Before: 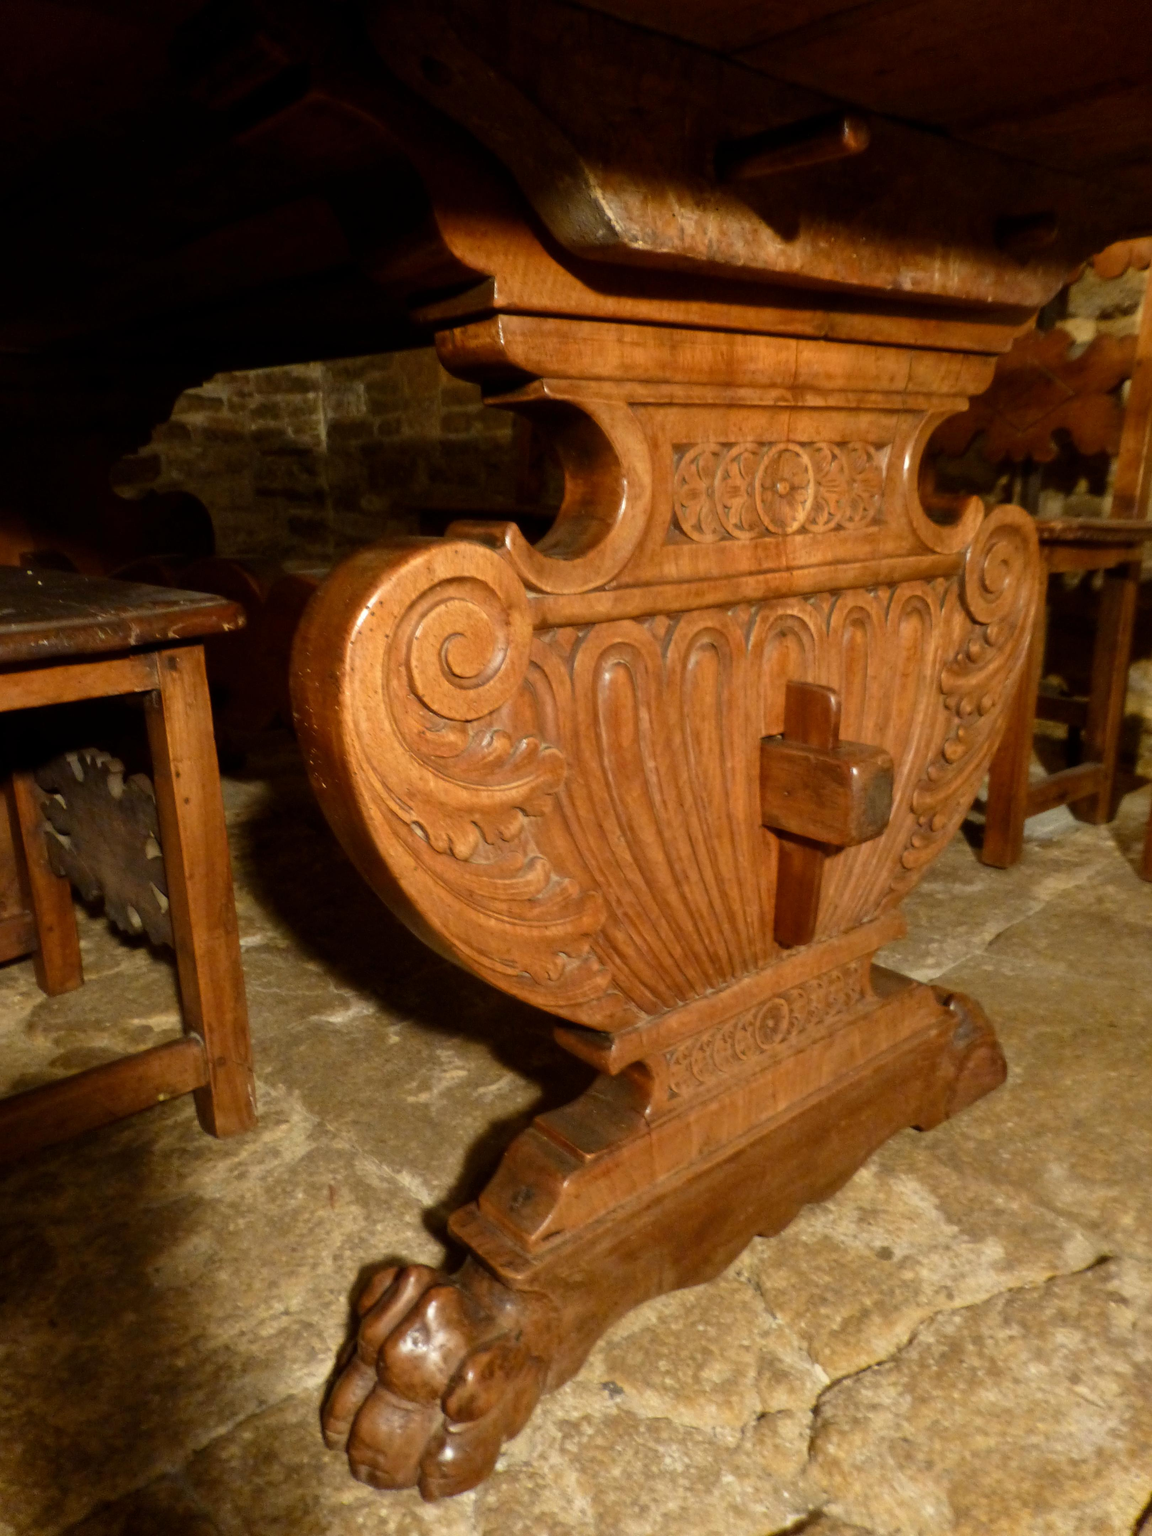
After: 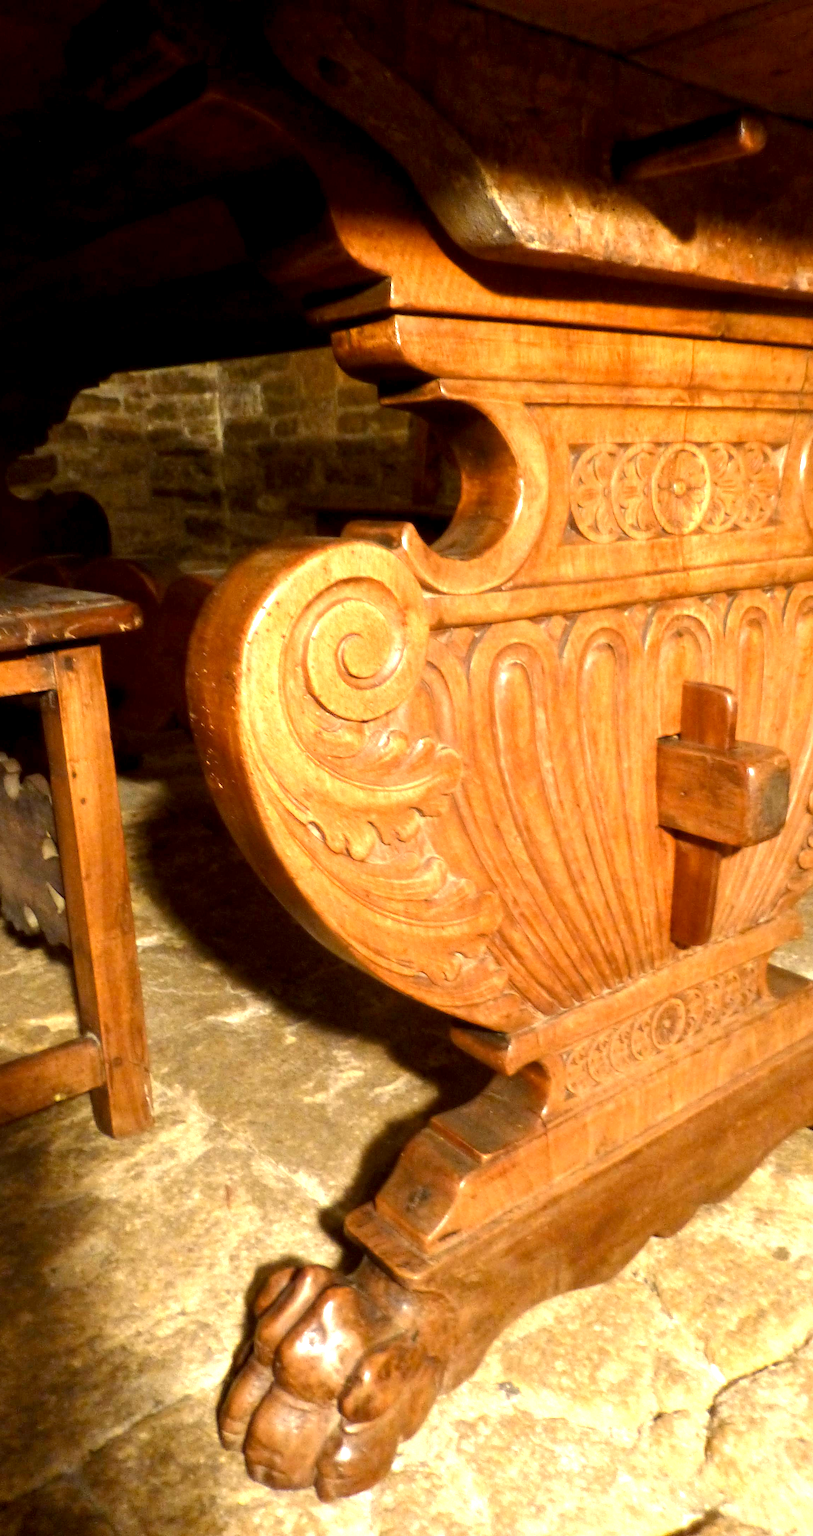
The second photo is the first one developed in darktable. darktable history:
crop and rotate: left 9.033%, right 20.313%
exposure: black level correction 0.001, exposure 1.398 EV, compensate highlight preservation false
